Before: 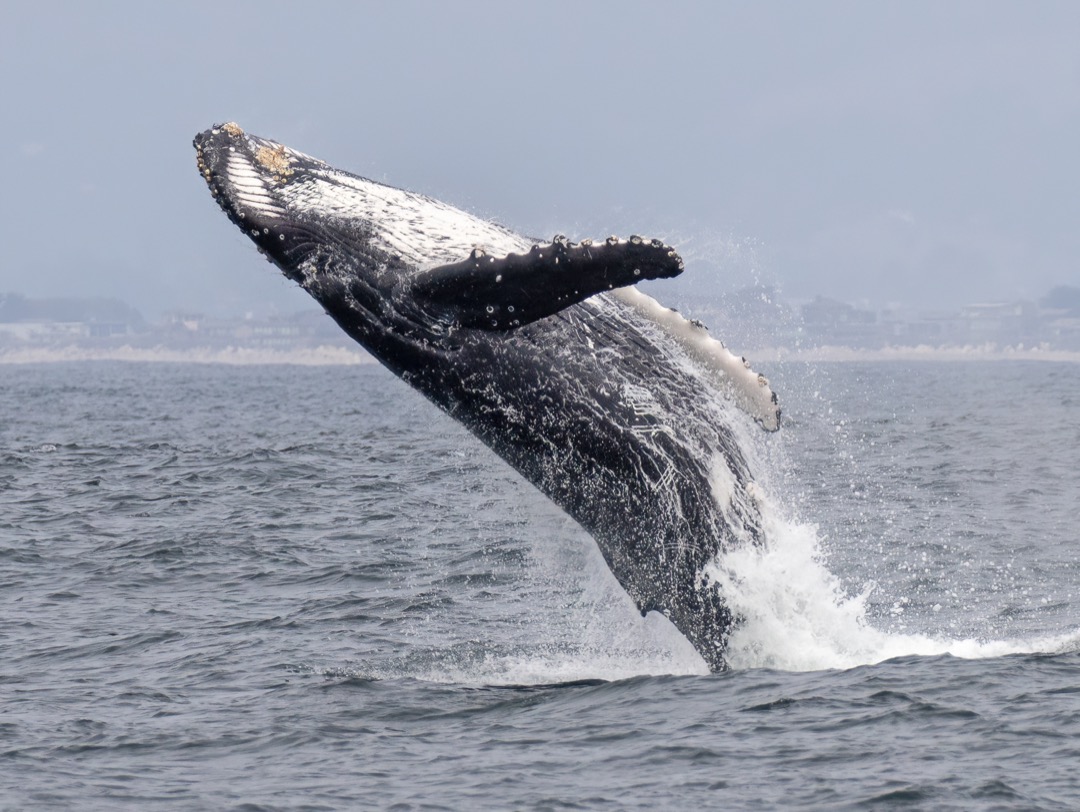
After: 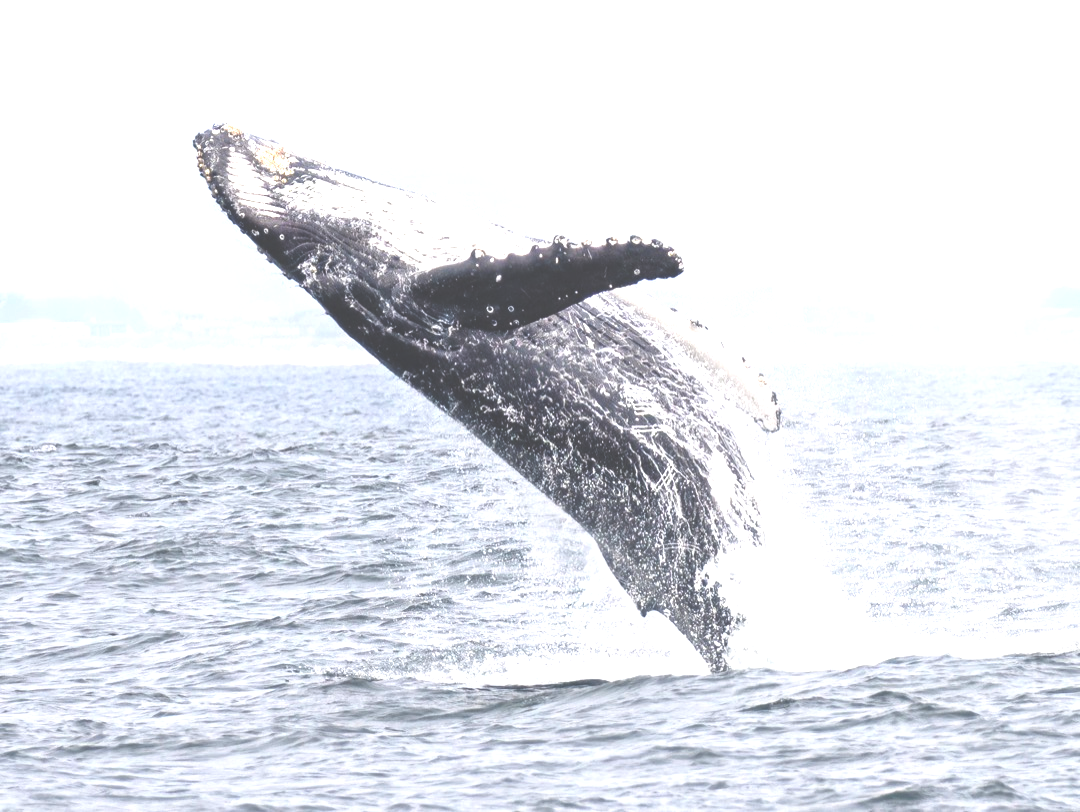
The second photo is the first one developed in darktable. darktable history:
exposure: black level correction -0.023, exposure 1.394 EV, compensate highlight preservation false
